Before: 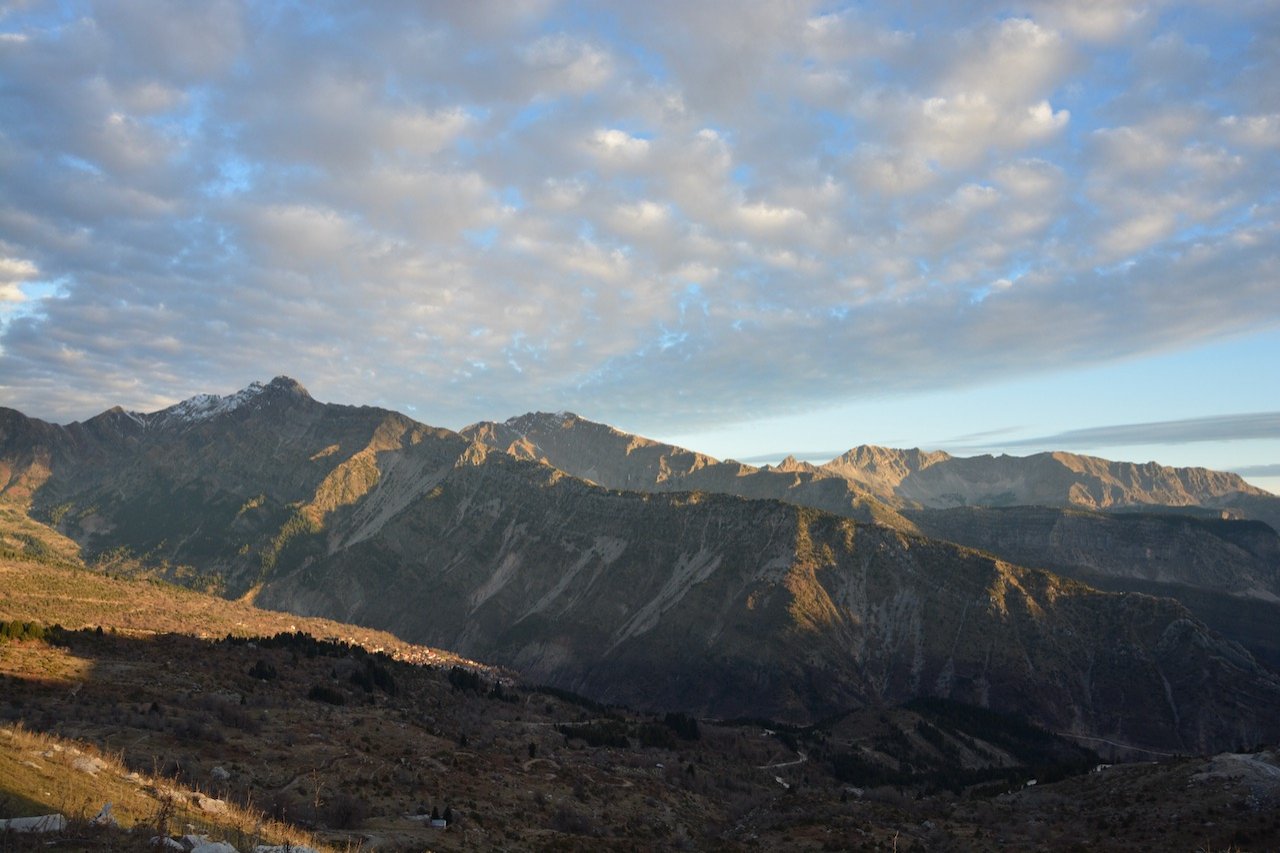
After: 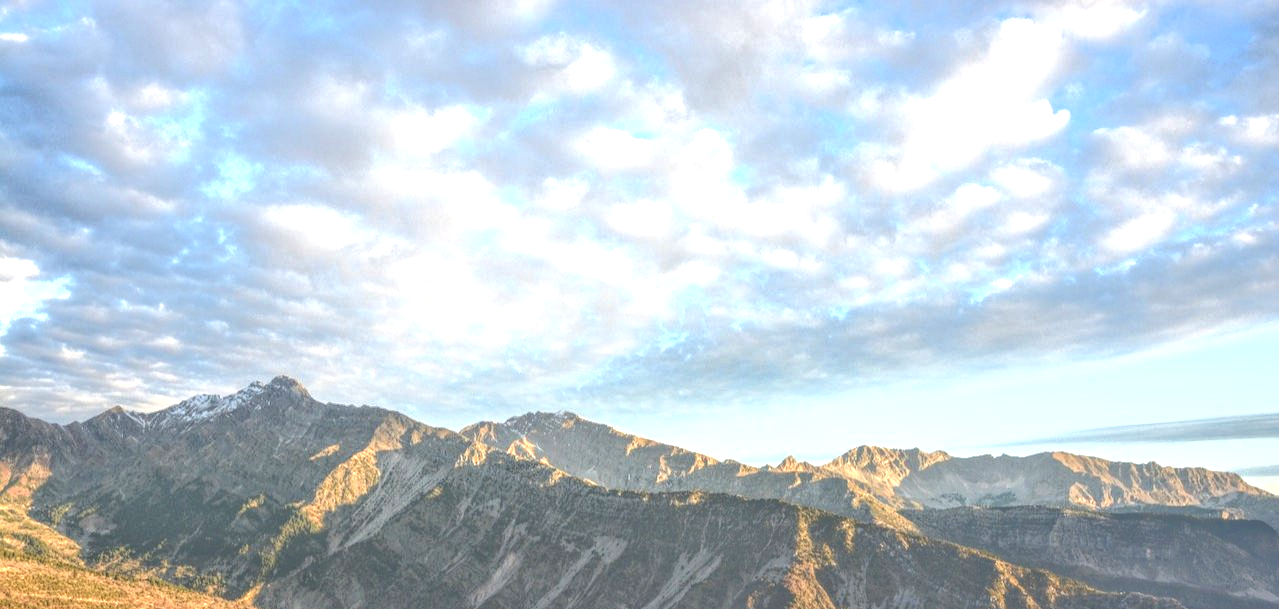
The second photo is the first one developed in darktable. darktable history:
crop: bottom 28.576%
local contrast: highlights 20%, shadows 30%, detail 200%, midtone range 0.2
tone equalizer: -8 EV -0.528 EV, -7 EV -0.319 EV, -6 EV -0.083 EV, -5 EV 0.413 EV, -4 EV 0.985 EV, -3 EV 0.791 EV, -2 EV -0.01 EV, -1 EV 0.14 EV, +0 EV -0.012 EV, smoothing 1
exposure: black level correction -0.005, exposure 1 EV, compensate highlight preservation false
